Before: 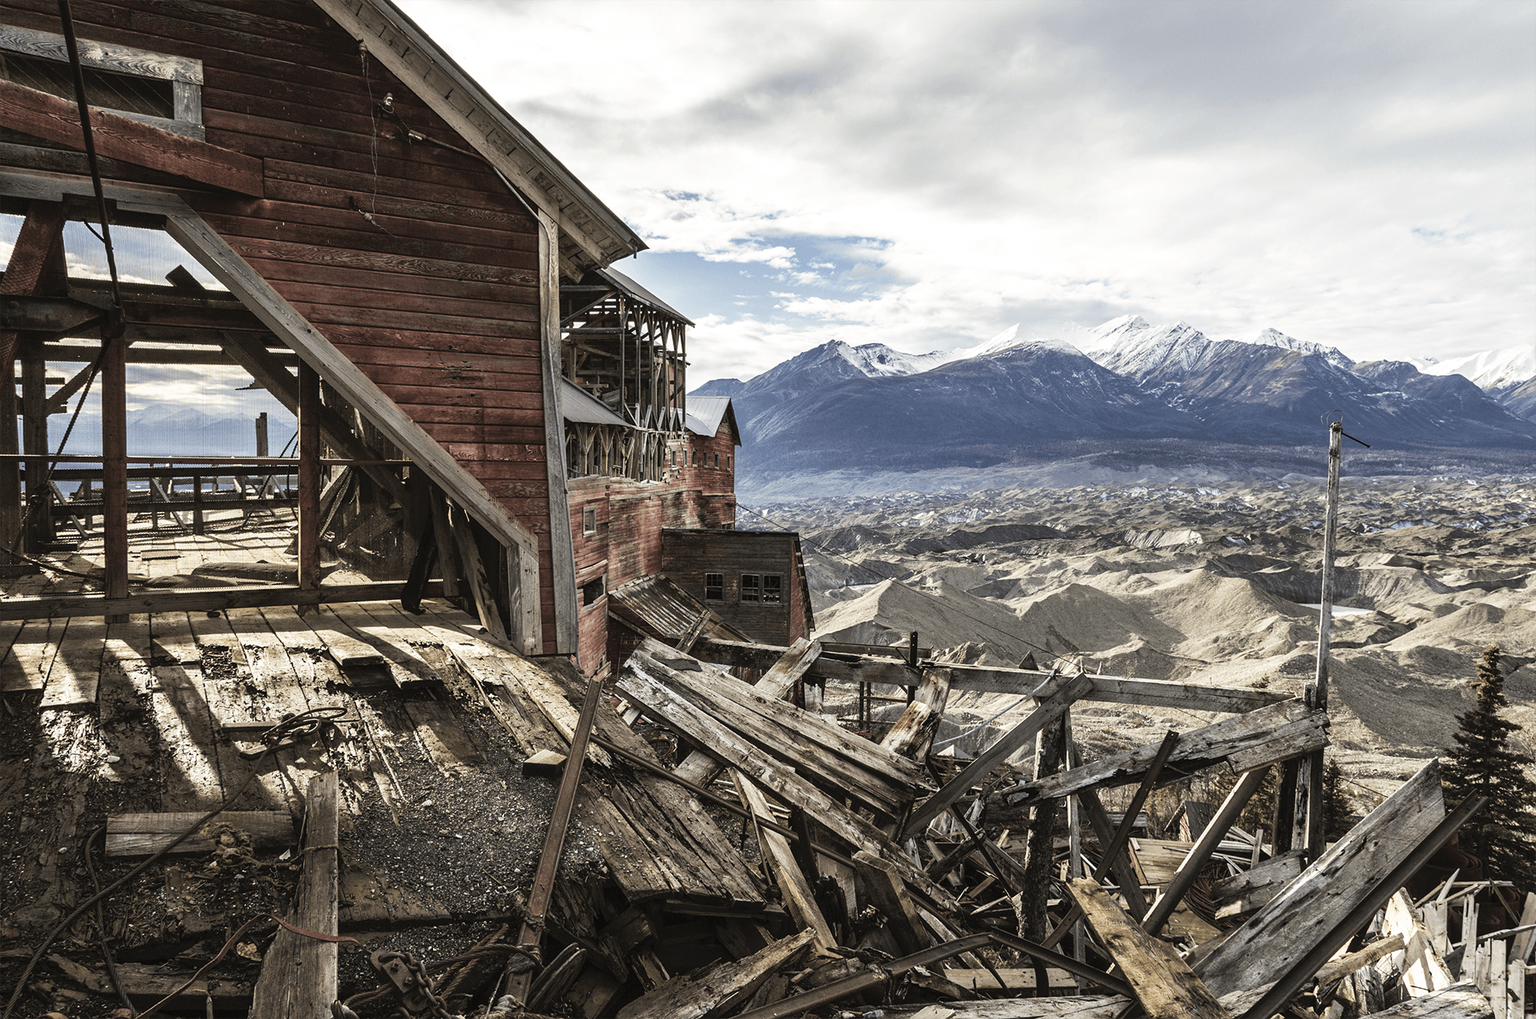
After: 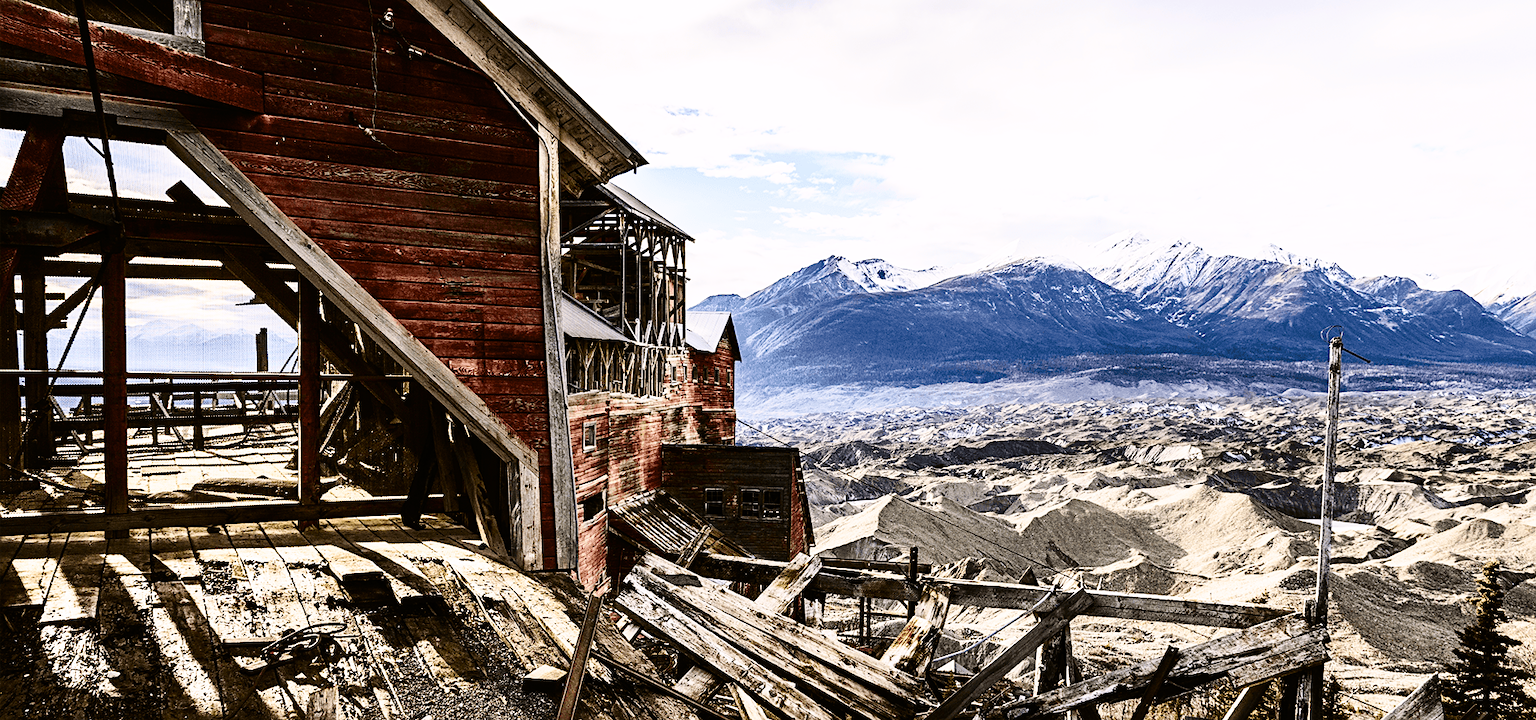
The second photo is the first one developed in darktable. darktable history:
crop and rotate: top 8.372%, bottom 20.83%
color balance rgb: highlights gain › chroma 1.434%, highlights gain › hue 308.1°, perceptual saturation grading › global saturation 0.035%, global vibrance 23.557%
base curve: curves: ch0 [(0, 0) (0.036, 0.025) (0.121, 0.166) (0.206, 0.329) (0.605, 0.79) (1, 1)], preserve colors none
contrast brightness saturation: contrast 0.214, brightness -0.109, saturation 0.209
shadows and highlights: shadows -1.46, highlights 39.16
sharpen: radius 2.509, amount 0.325
